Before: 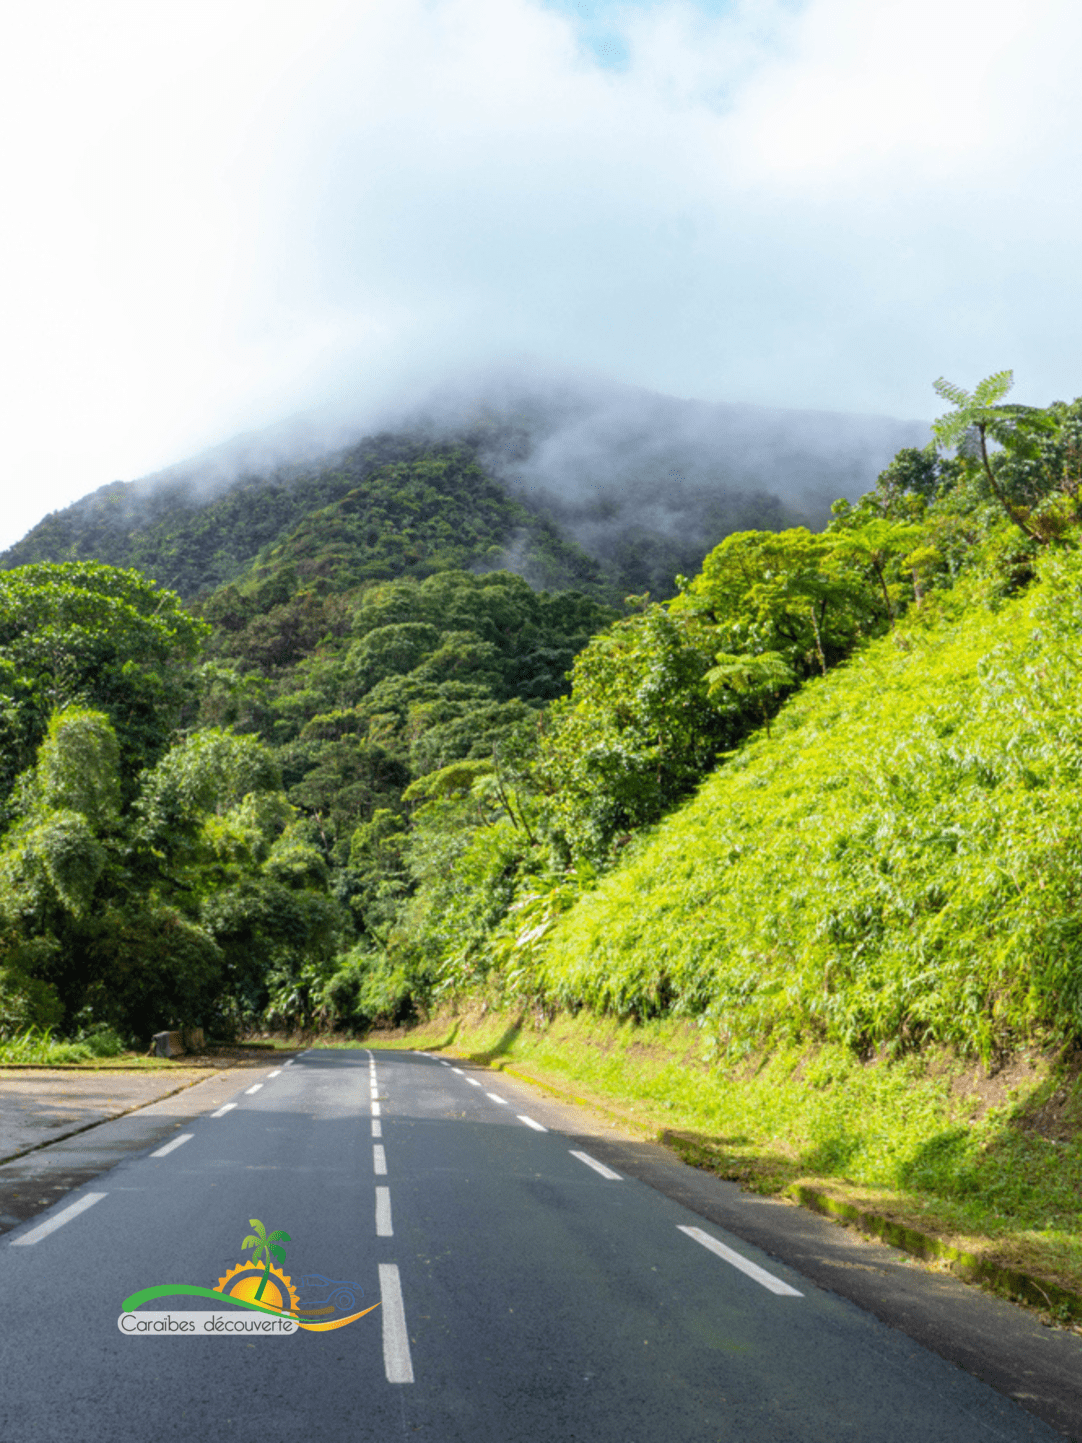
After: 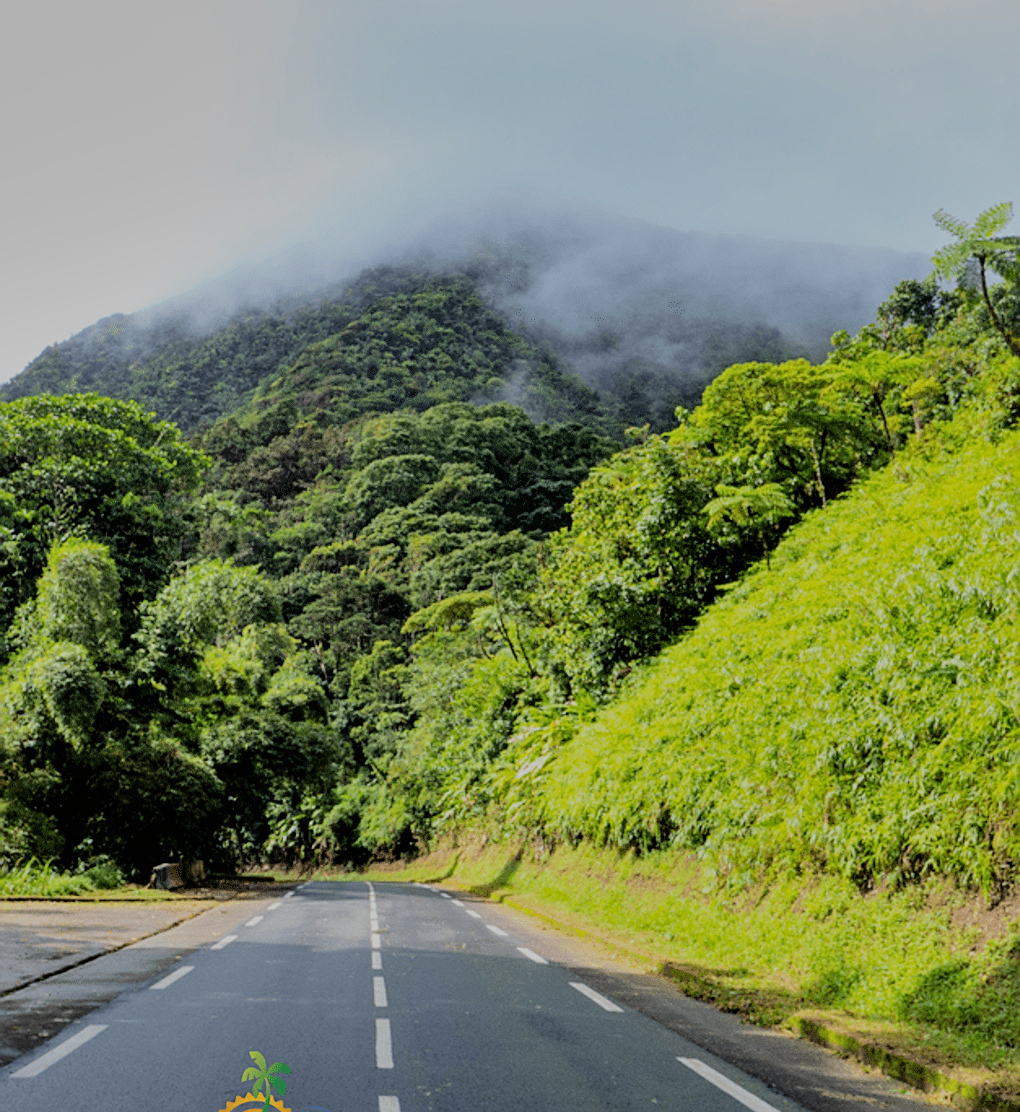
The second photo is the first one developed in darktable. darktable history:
sharpen: on, module defaults
crop and rotate: angle 0.03°, top 11.643%, right 5.651%, bottom 11.189%
shadows and highlights: soften with gaussian
filmic rgb: black relative exposure -6.15 EV, white relative exposure 6.96 EV, hardness 2.23, color science v6 (2022)
exposure: exposure -0.116 EV, compensate exposure bias true, compensate highlight preservation false
